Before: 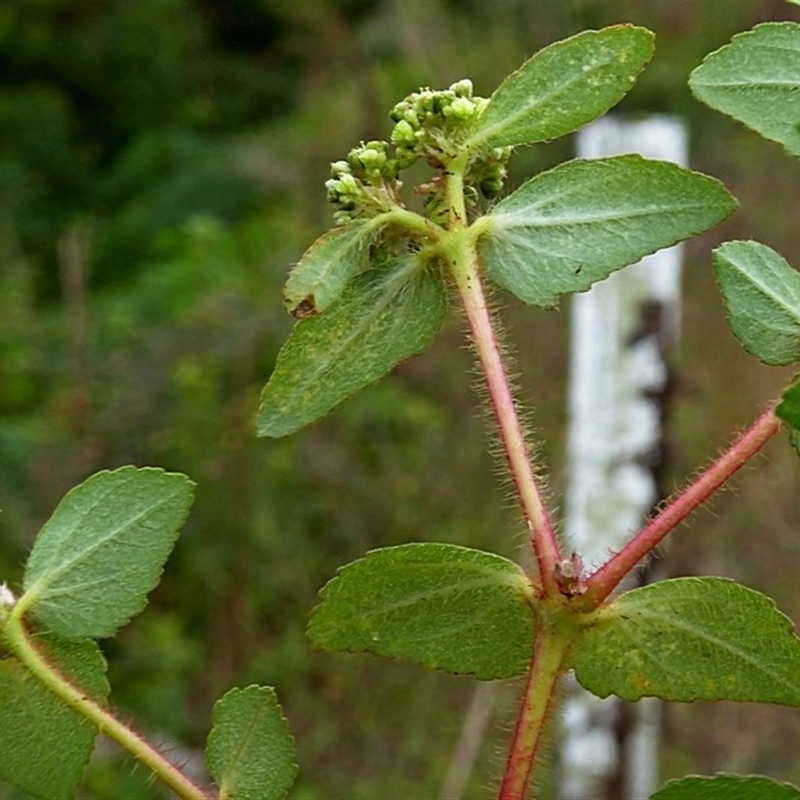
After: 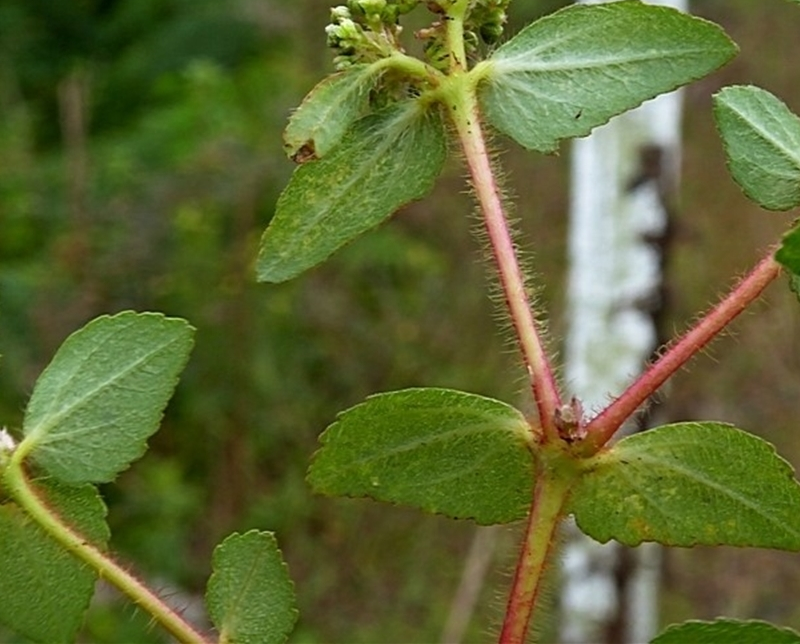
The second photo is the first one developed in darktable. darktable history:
crop and rotate: top 19.423%
